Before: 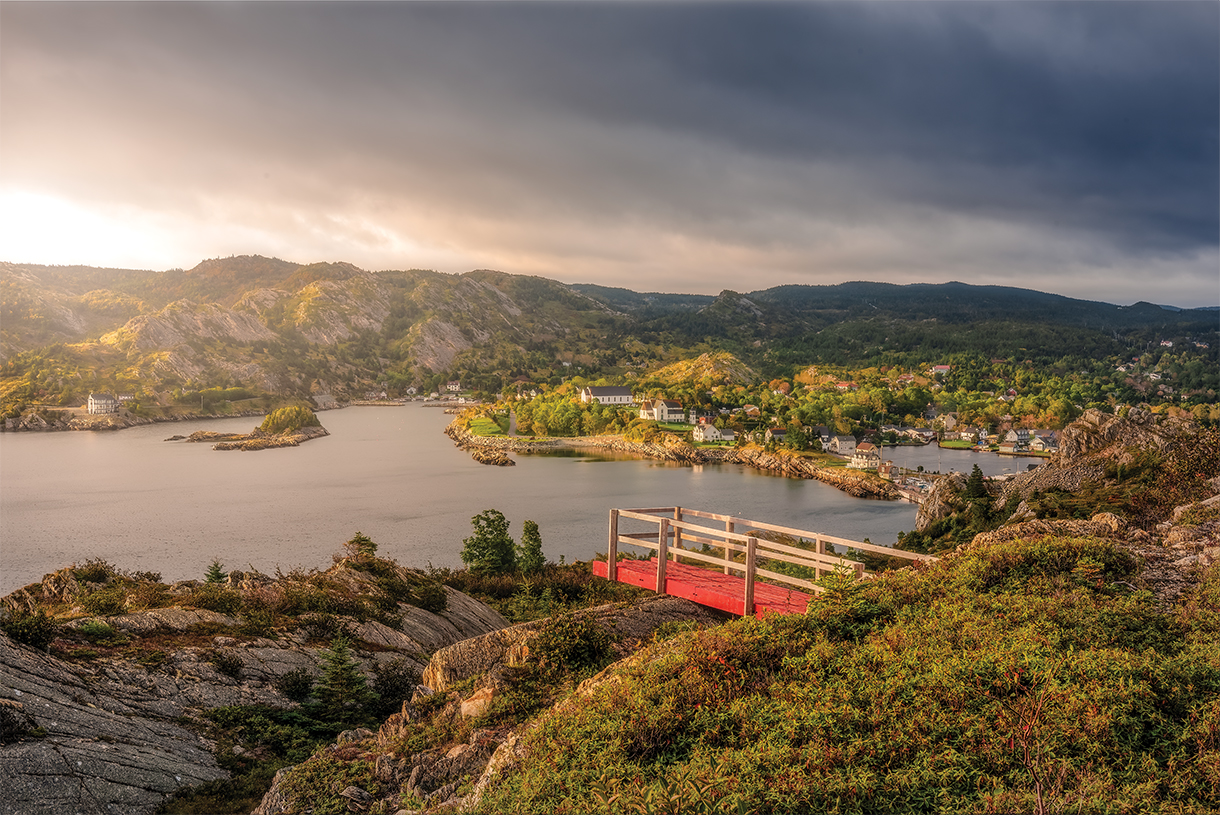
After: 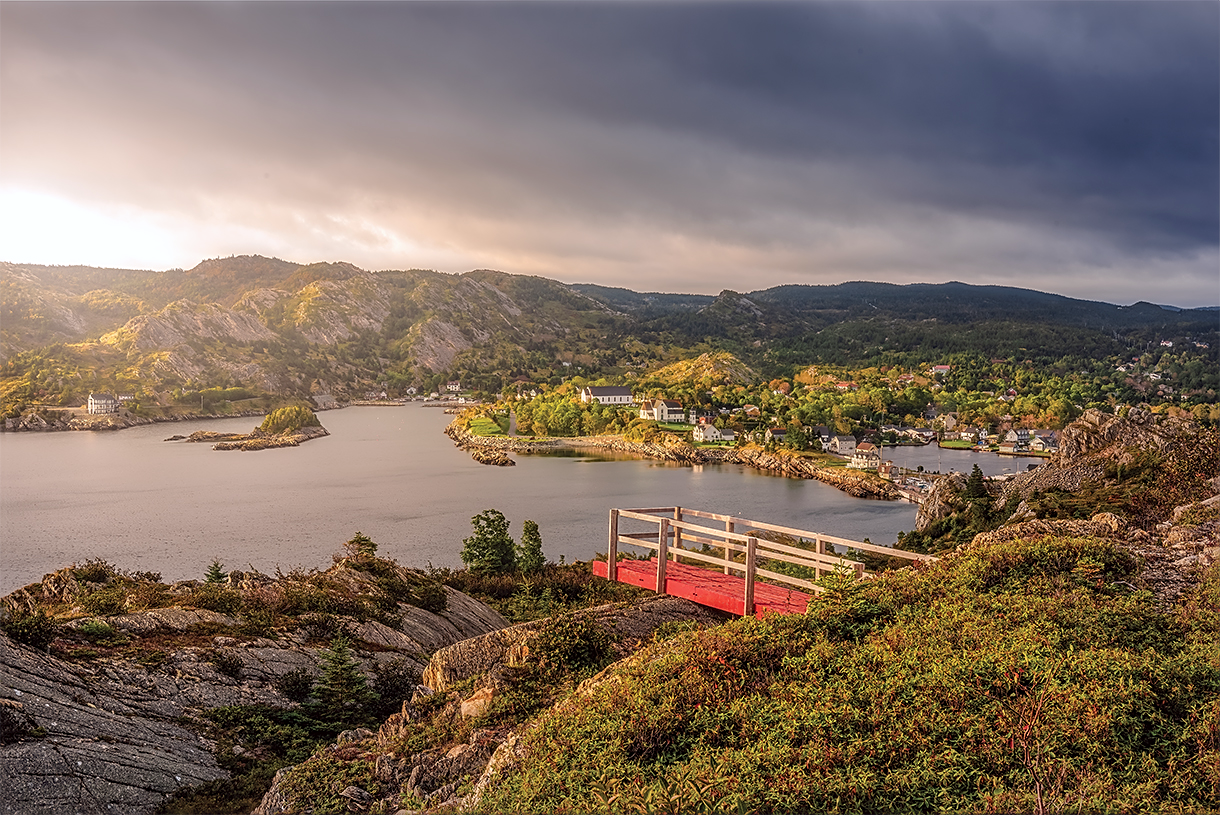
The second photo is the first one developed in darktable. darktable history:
sharpen: on, module defaults
color calibration: illuminant as shot in camera, x 0.358, y 0.373, temperature 4628.91 K
color correction: highlights a* -0.95, highlights b* 4.5, shadows a* 3.55
